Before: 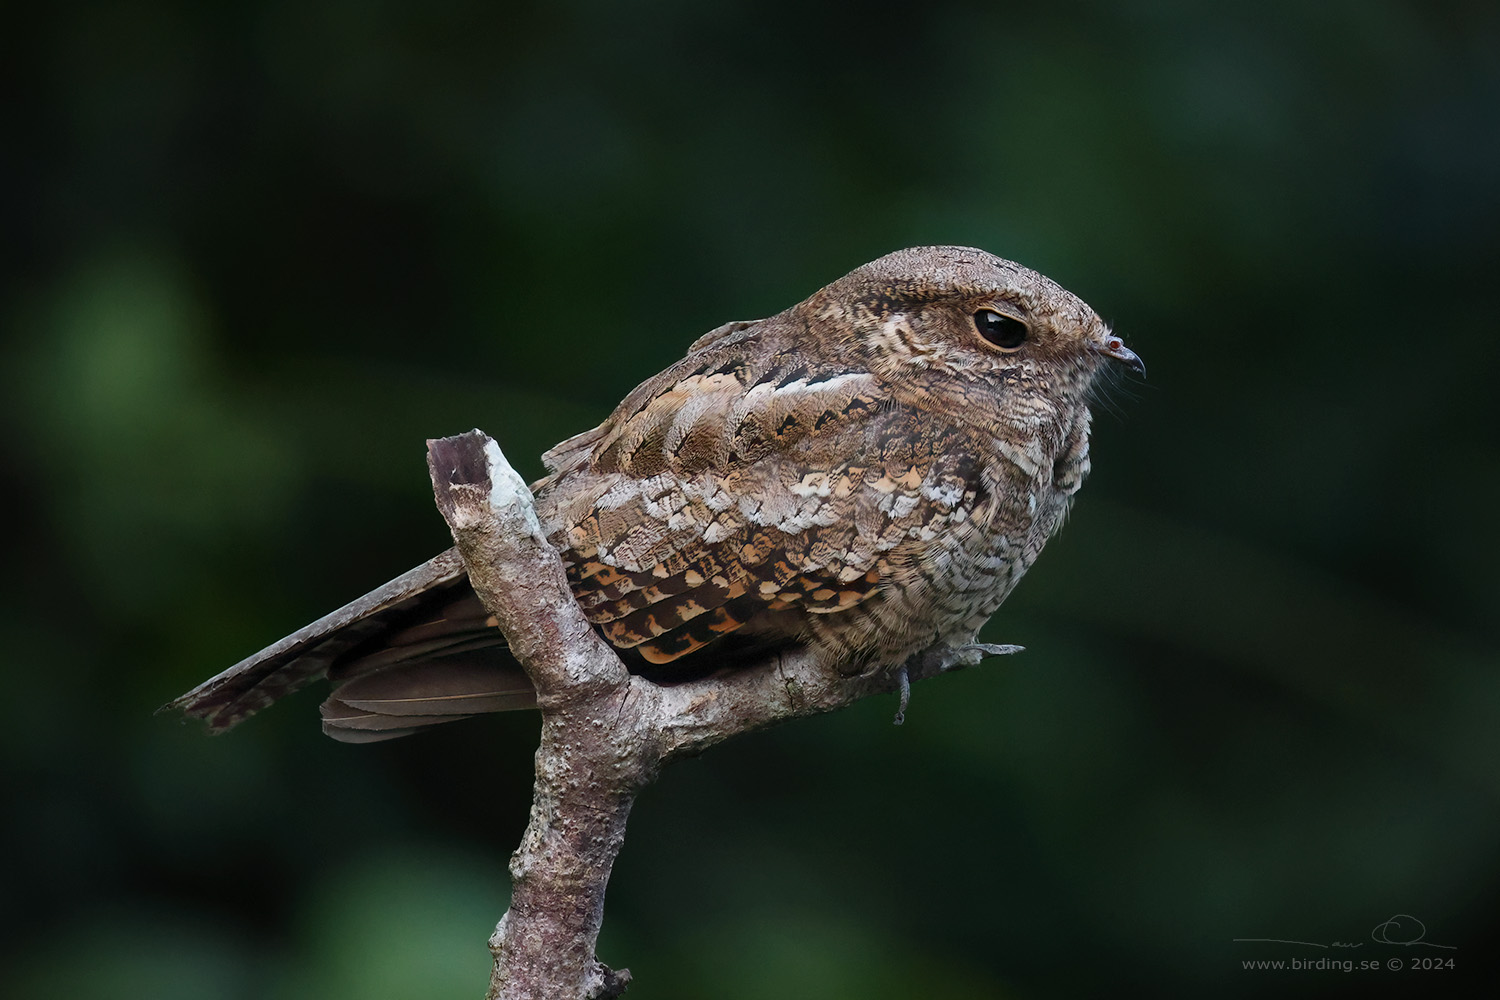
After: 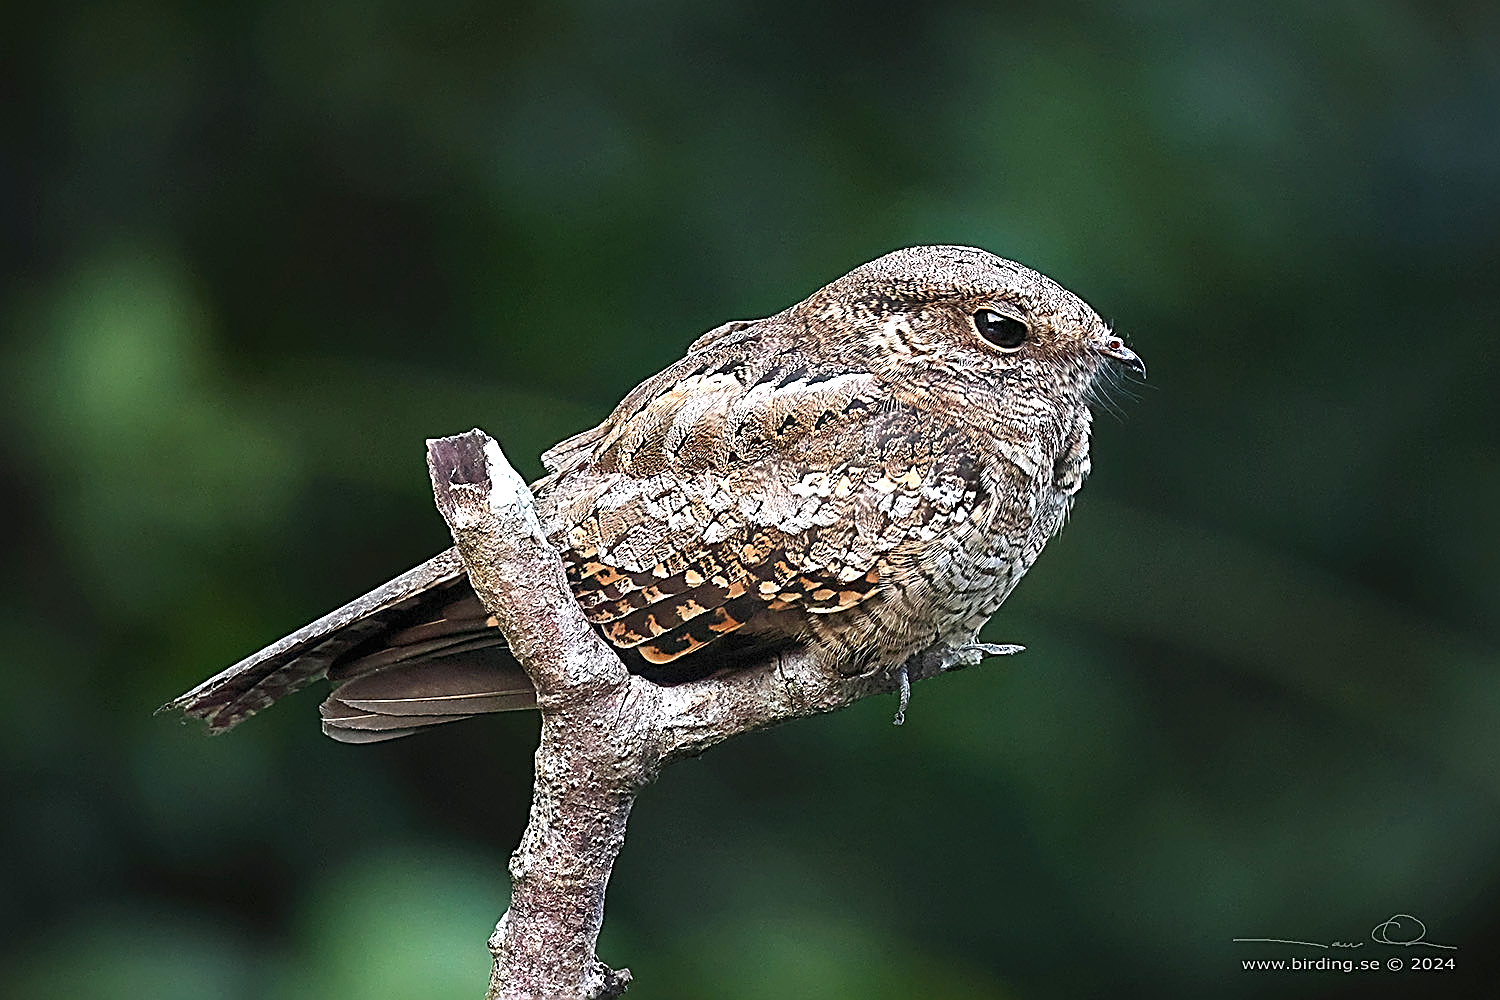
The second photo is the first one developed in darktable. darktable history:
sharpen: amount 2
exposure: black level correction 0, exposure 1.2 EV, compensate exposure bias true, compensate highlight preservation false
